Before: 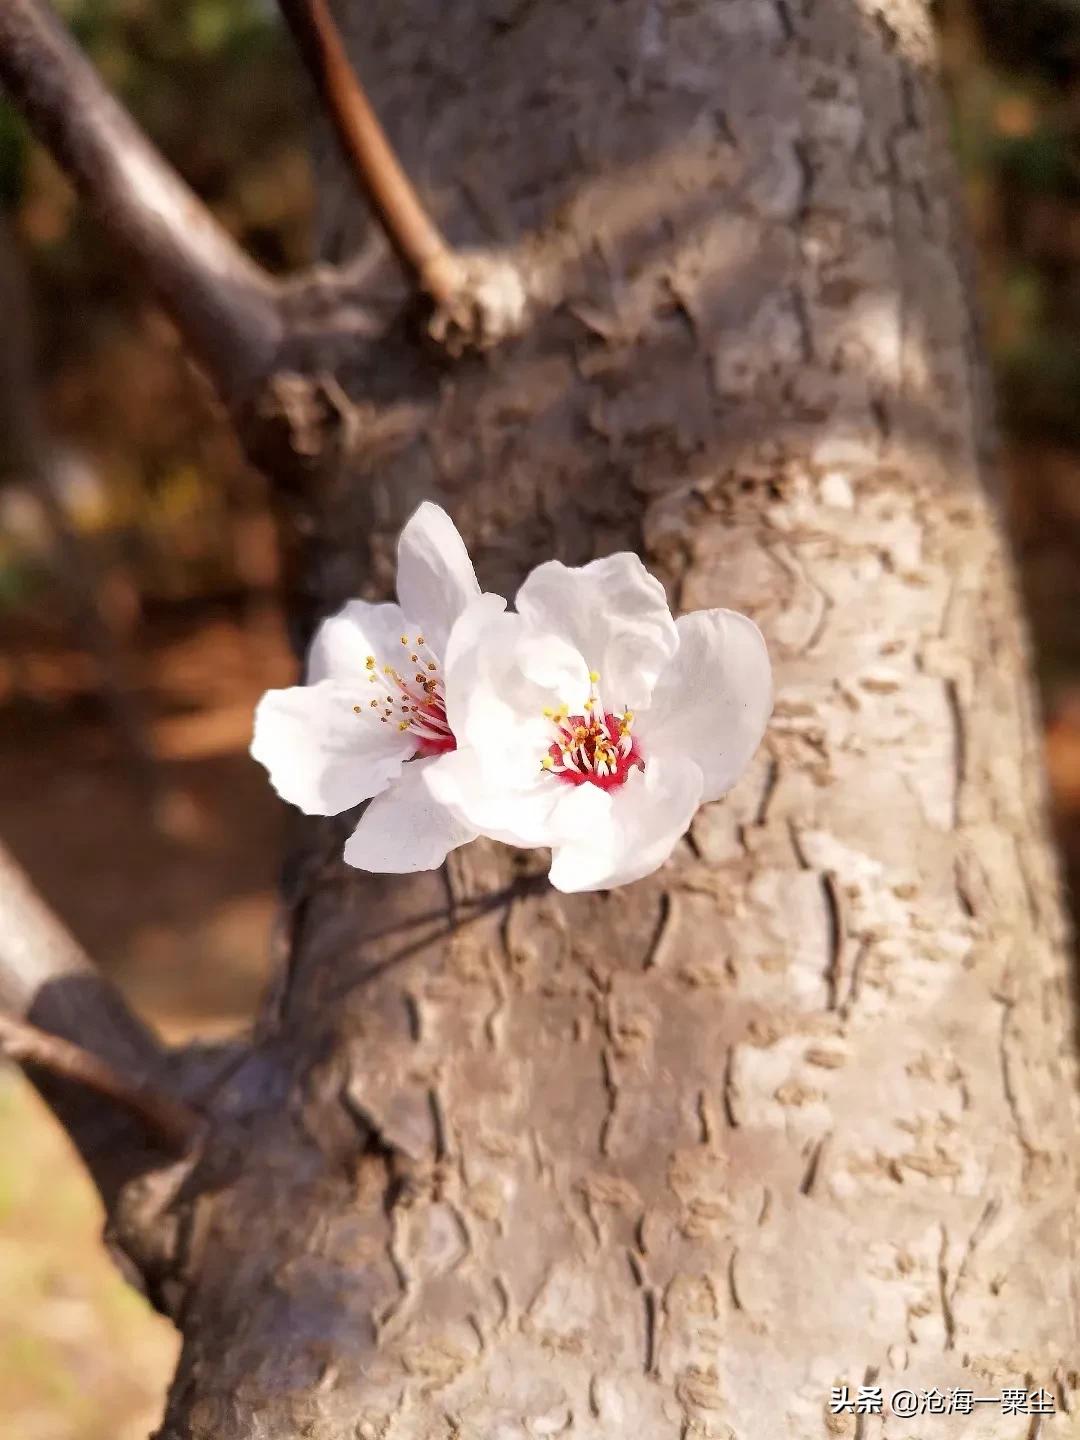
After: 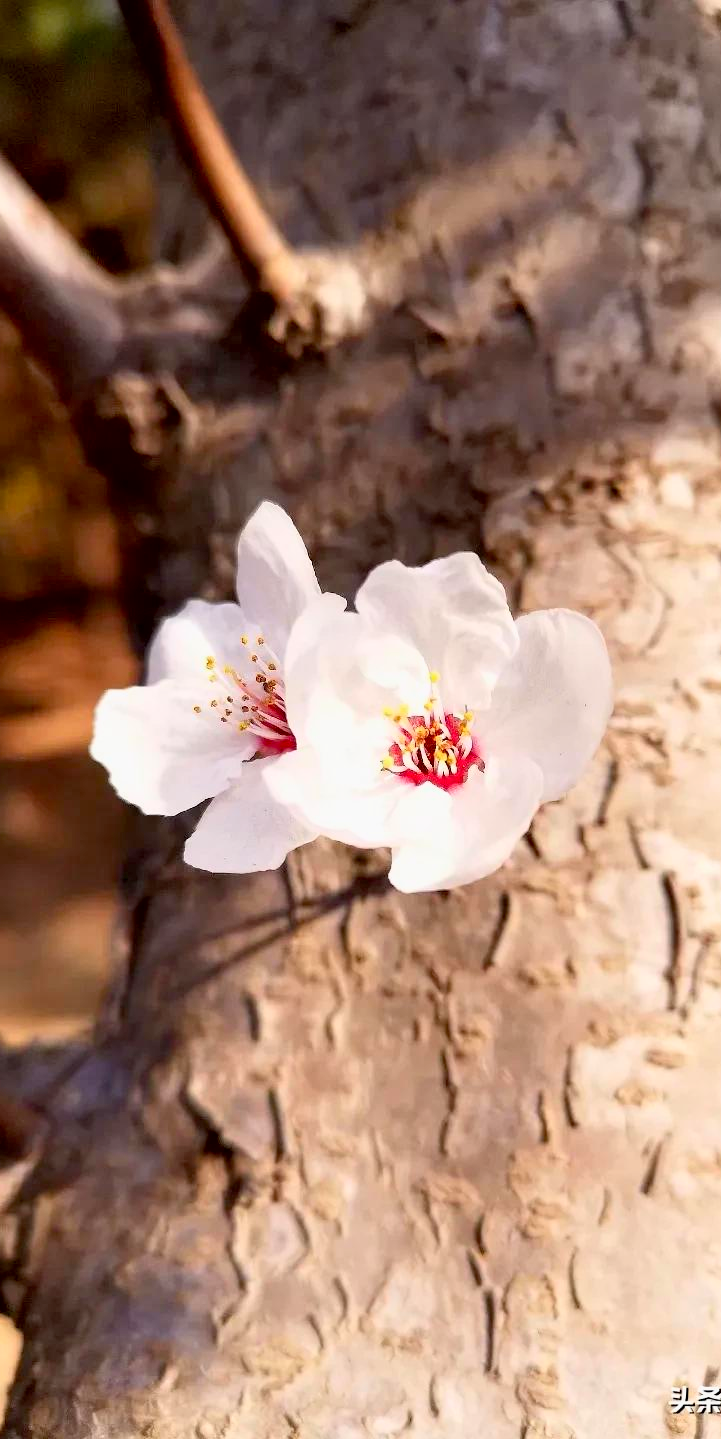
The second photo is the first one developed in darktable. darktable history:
exposure: black level correction 0.009, exposure -0.164 EV, compensate highlight preservation false
contrast brightness saturation: contrast 0.202, brightness 0.164, saturation 0.222
crop and rotate: left 14.827%, right 18.378%
